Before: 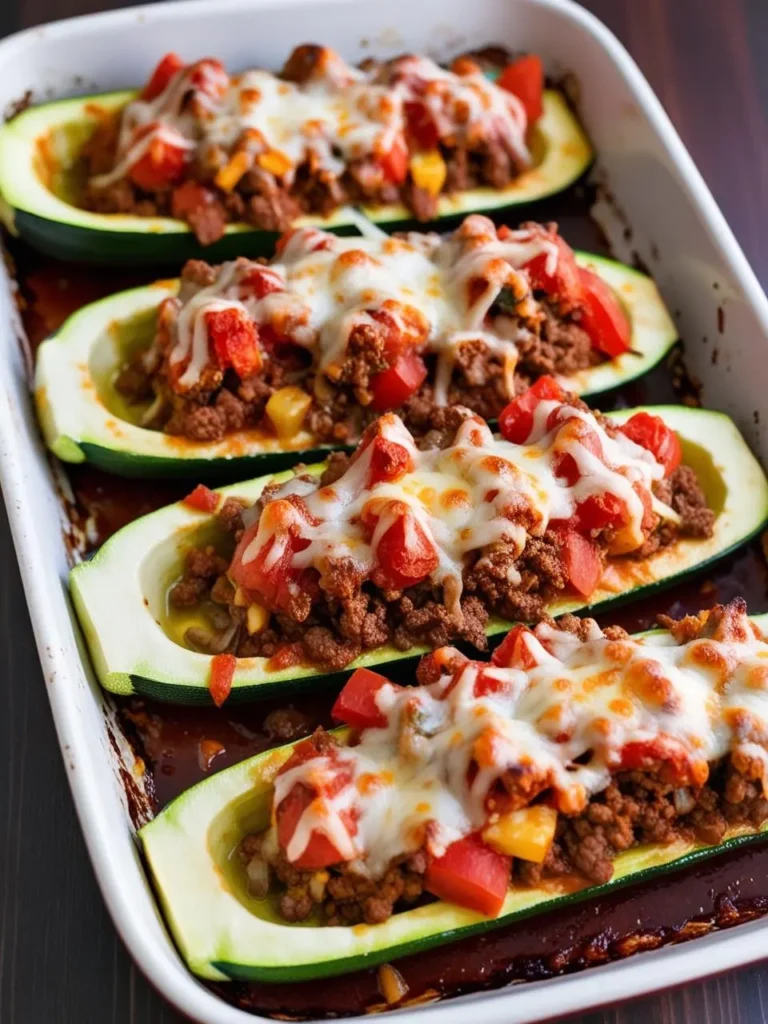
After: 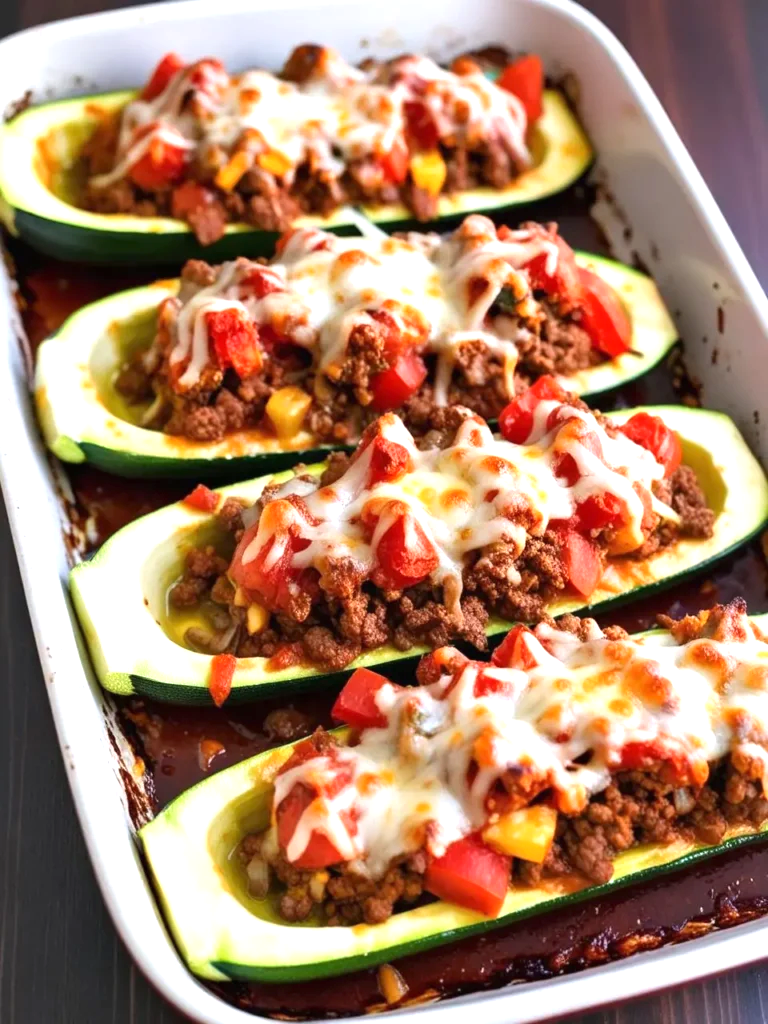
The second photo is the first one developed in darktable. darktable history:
exposure: black level correction 0, exposure 0.698 EV, compensate highlight preservation false
